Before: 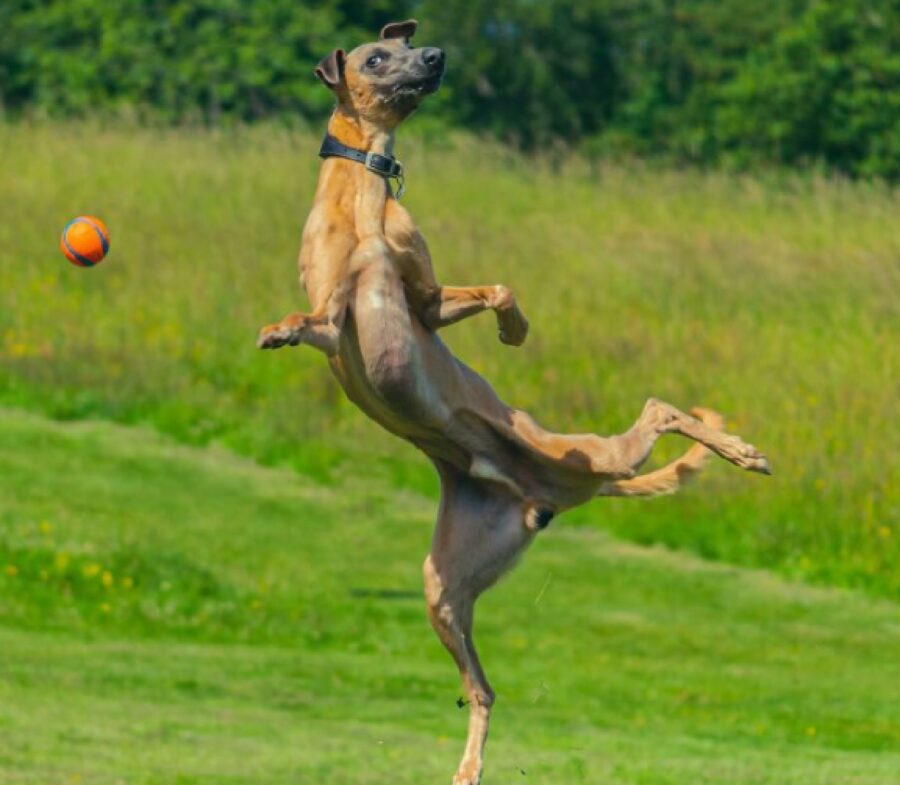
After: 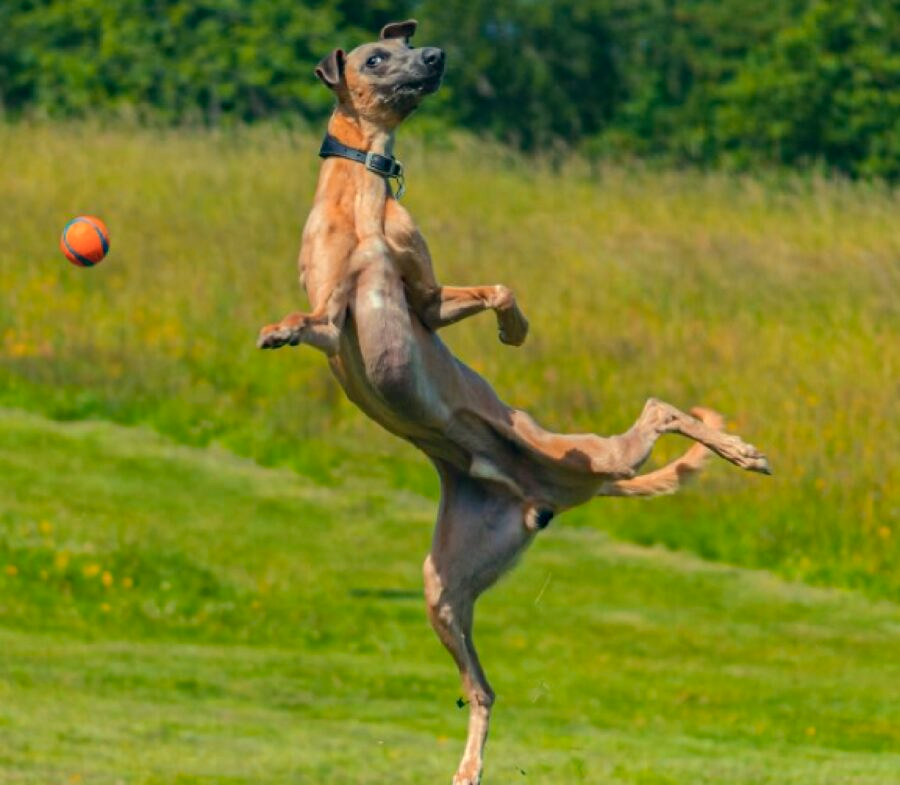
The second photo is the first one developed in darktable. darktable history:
color zones: curves: ch1 [(0, 0.455) (0.063, 0.455) (0.286, 0.495) (0.429, 0.5) (0.571, 0.5) (0.714, 0.5) (0.857, 0.5) (1, 0.455)]; ch2 [(0, 0.532) (0.063, 0.521) (0.233, 0.447) (0.429, 0.489) (0.571, 0.5) (0.714, 0.5) (0.857, 0.5) (1, 0.532)]
haze removal: compatibility mode true, adaptive false
